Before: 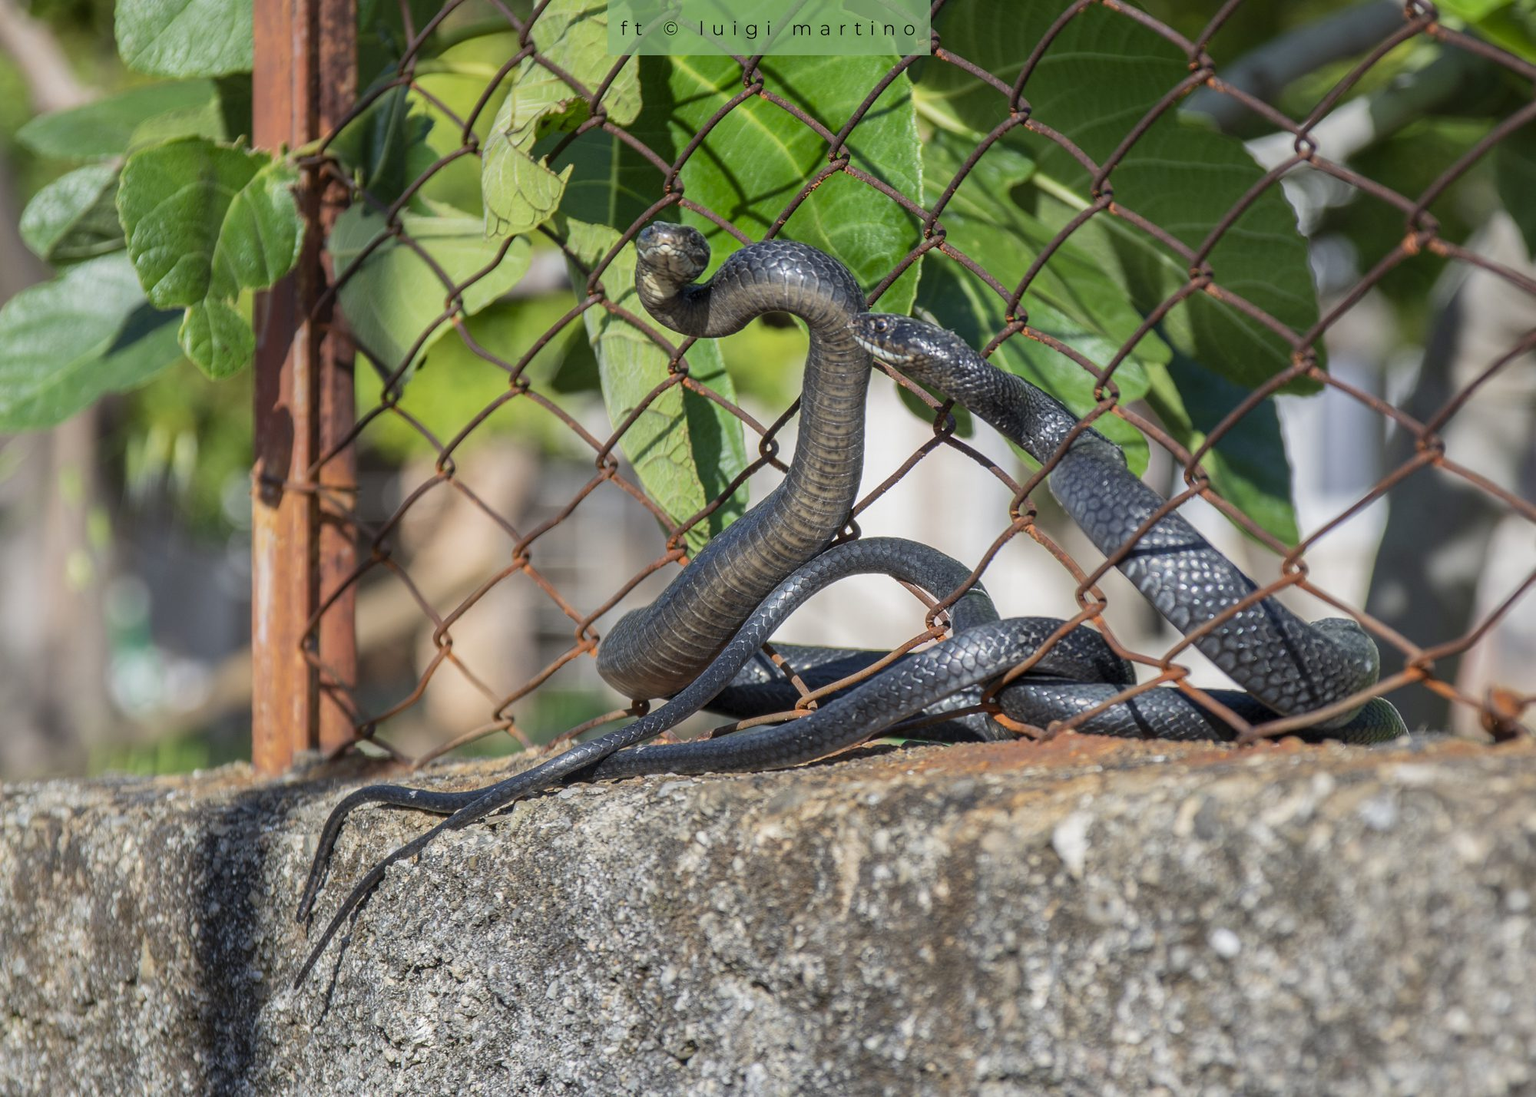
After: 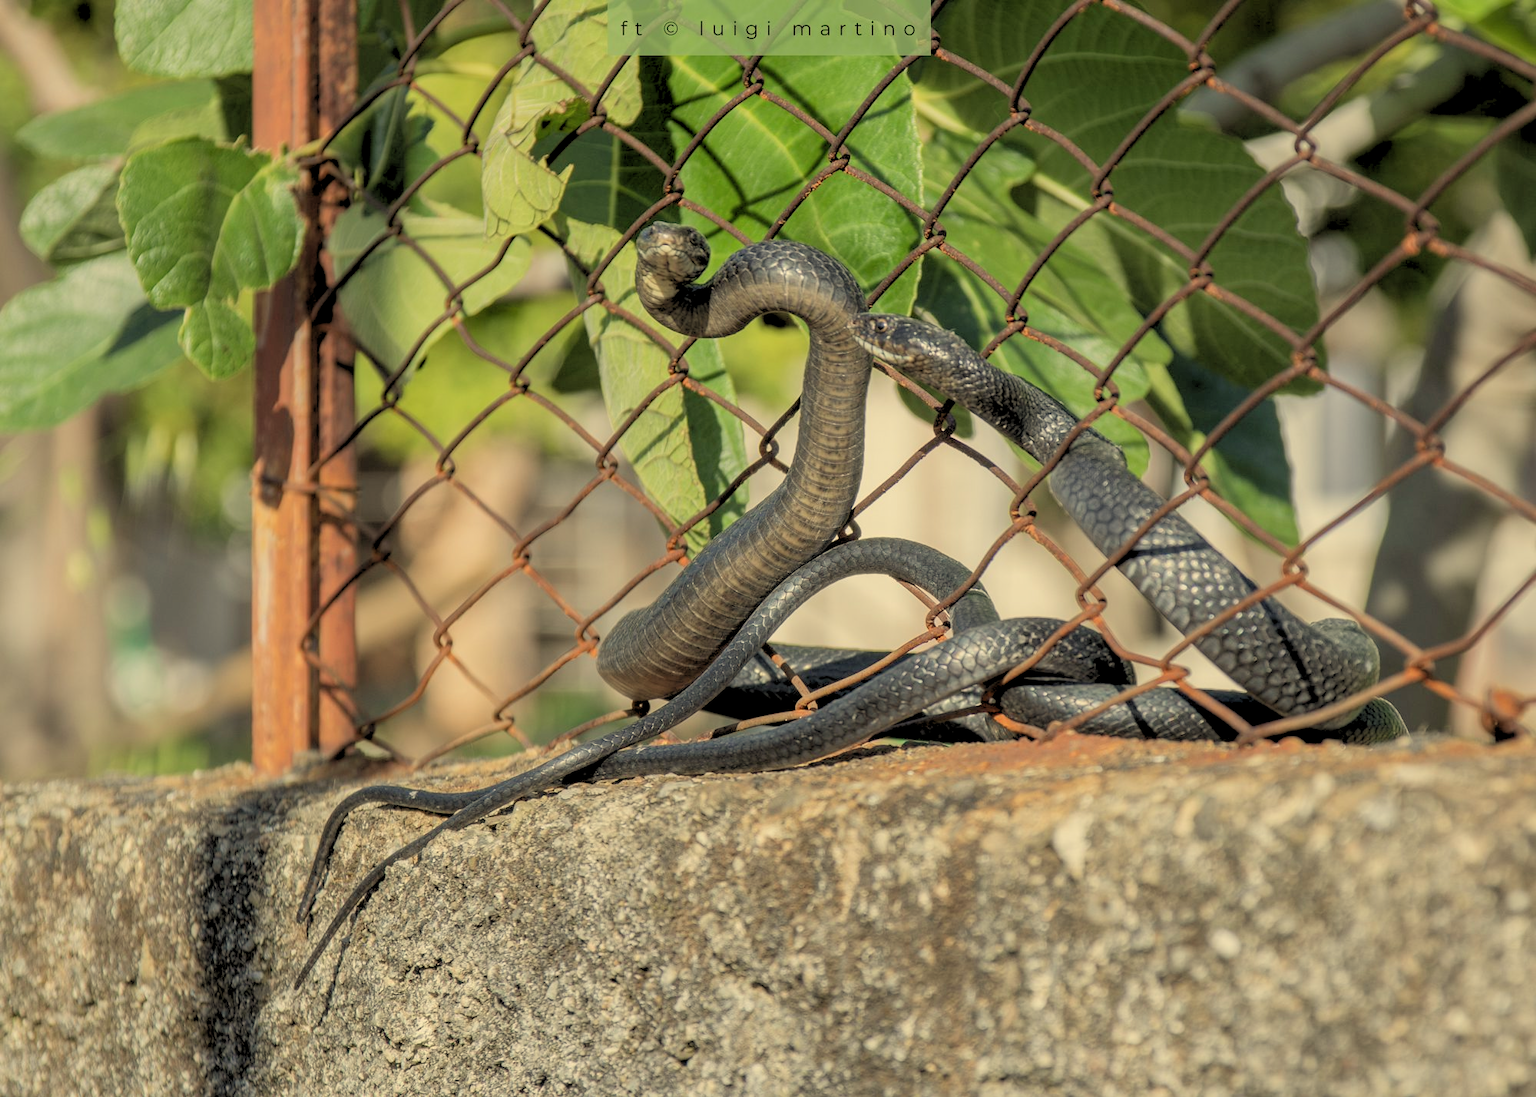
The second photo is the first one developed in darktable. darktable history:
contrast brightness saturation: contrast 0.01, saturation -0.05
white balance: red 1.08, blue 0.791
rgb levels: preserve colors sum RGB, levels [[0.038, 0.433, 0.934], [0, 0.5, 1], [0, 0.5, 1]]
